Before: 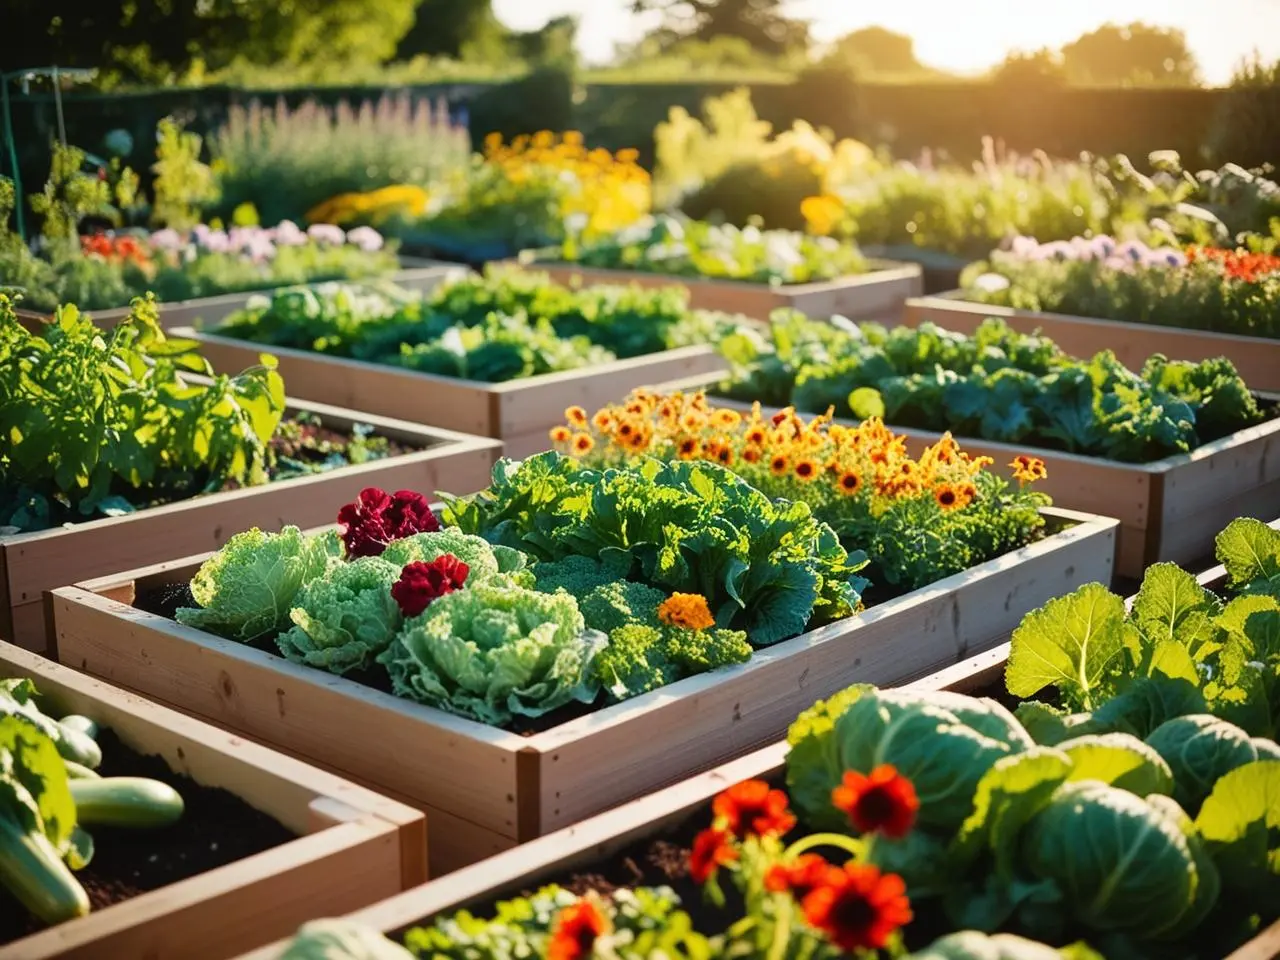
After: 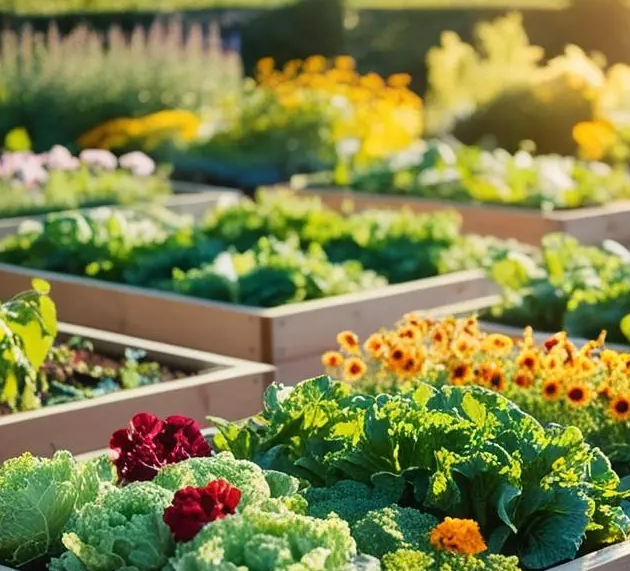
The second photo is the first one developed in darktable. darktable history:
crop: left 17.833%, top 7.826%, right 32.885%, bottom 32.675%
